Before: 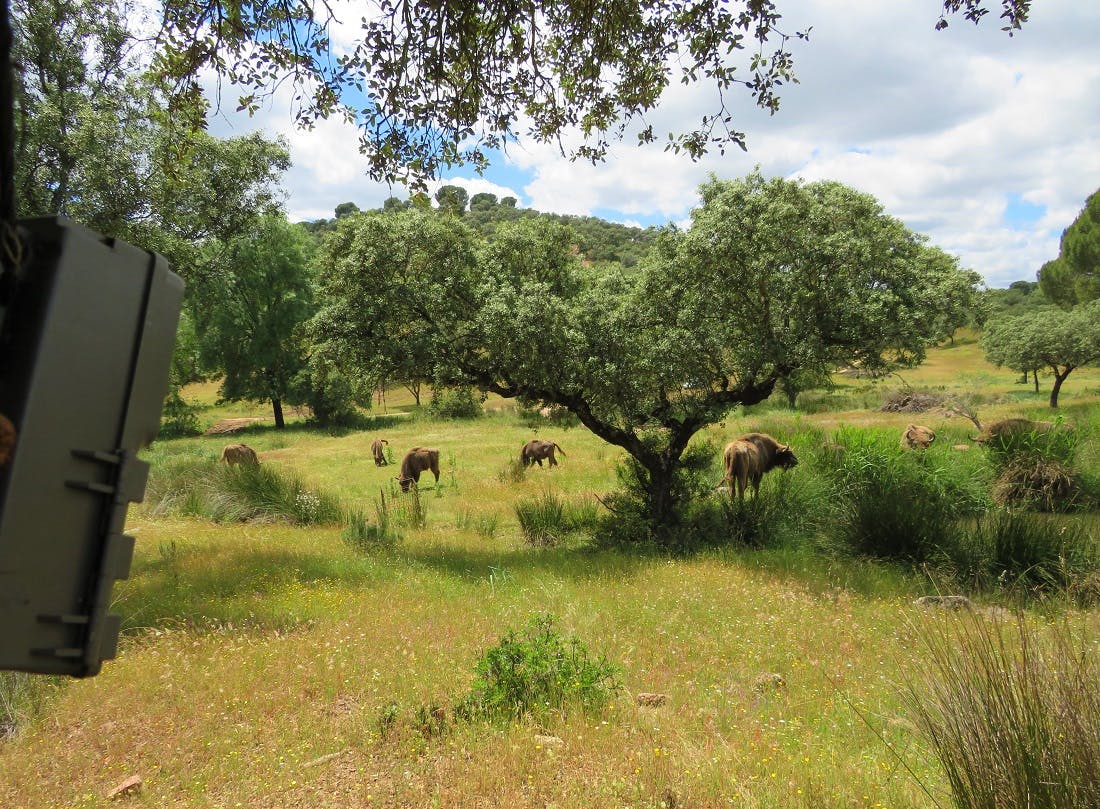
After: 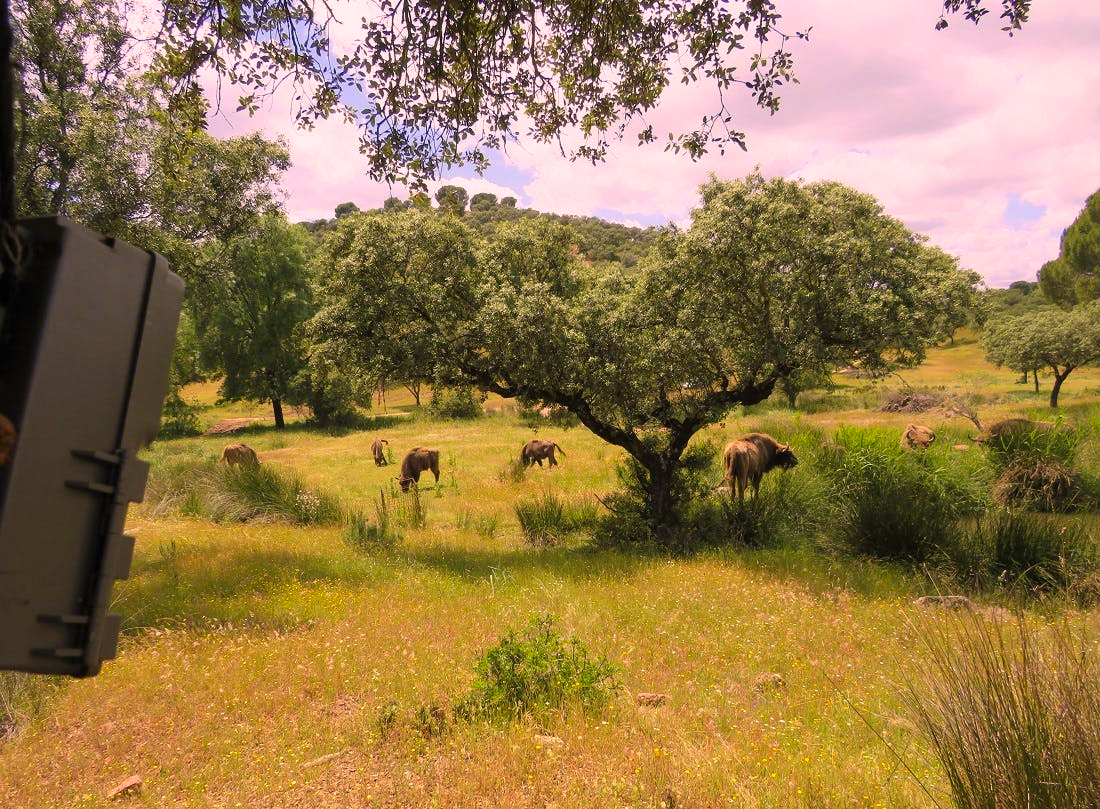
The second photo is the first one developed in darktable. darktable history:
color correction: highlights a* 21.16, highlights b* 19.61
white balance: red 1.004, blue 1.096
